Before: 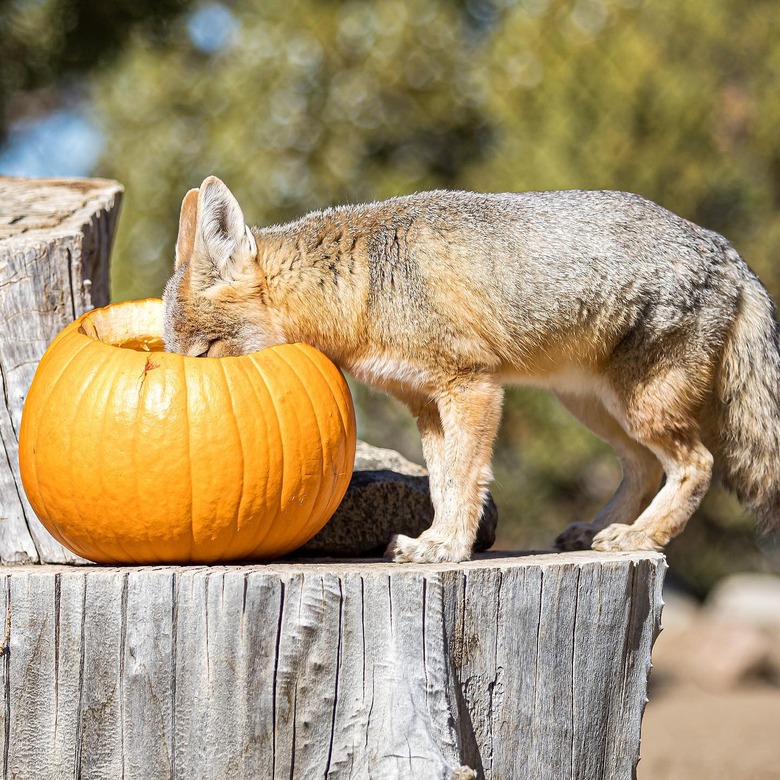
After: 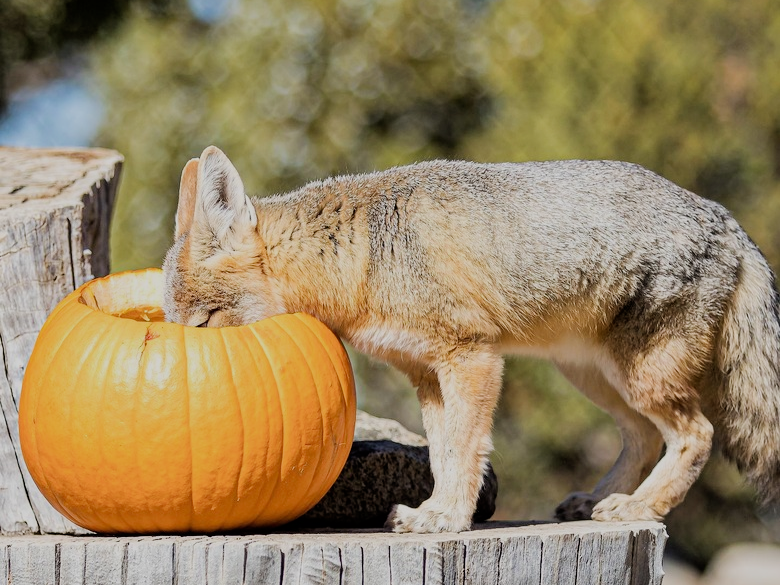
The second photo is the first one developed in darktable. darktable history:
filmic rgb: black relative exposure -7.32 EV, white relative exposure 5.09 EV, hardness 3.2
crop: top 3.857%, bottom 21.132%
